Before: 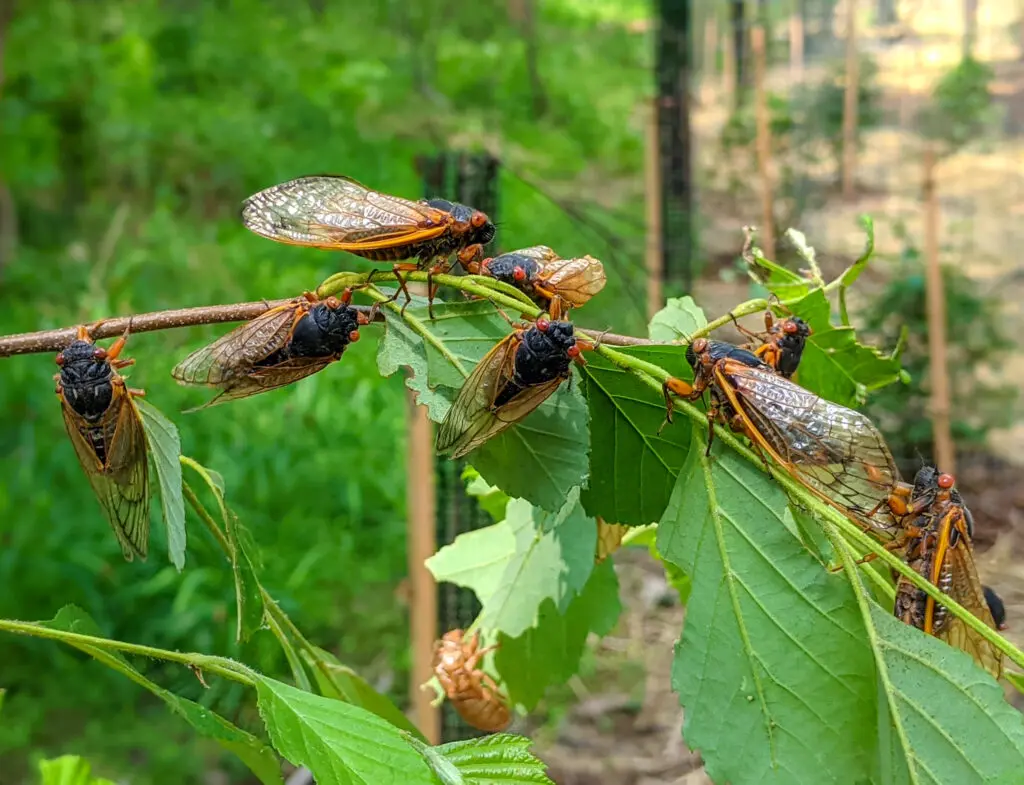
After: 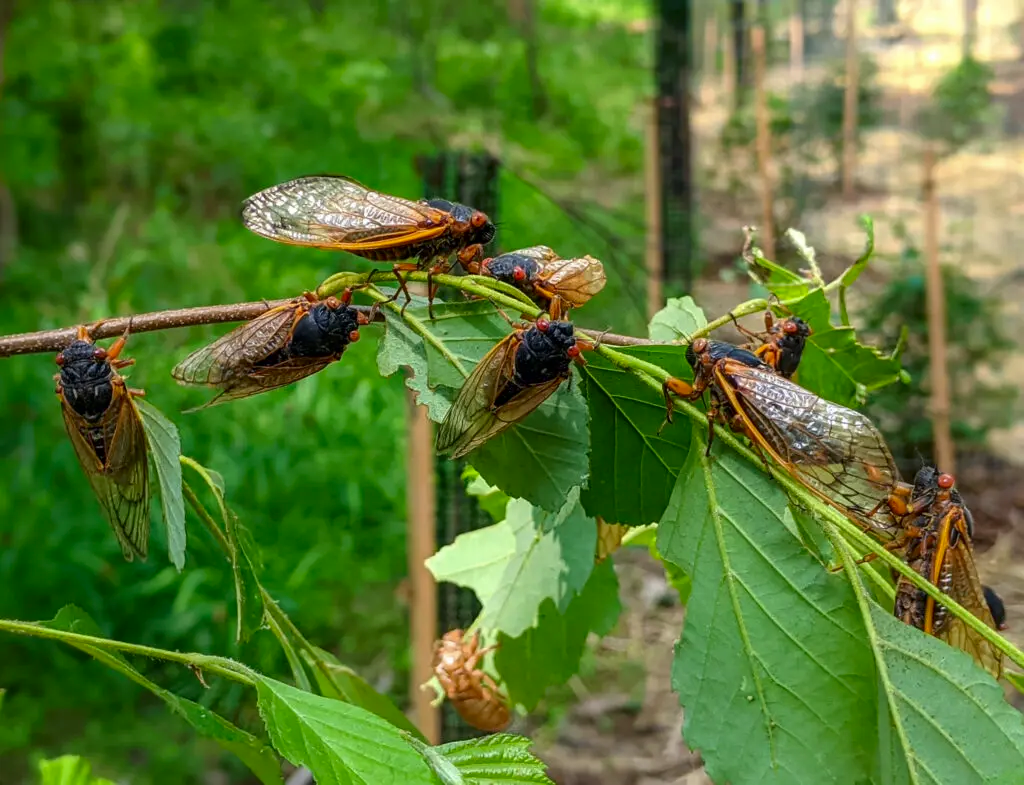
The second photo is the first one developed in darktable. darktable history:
contrast brightness saturation: brightness -0.1
